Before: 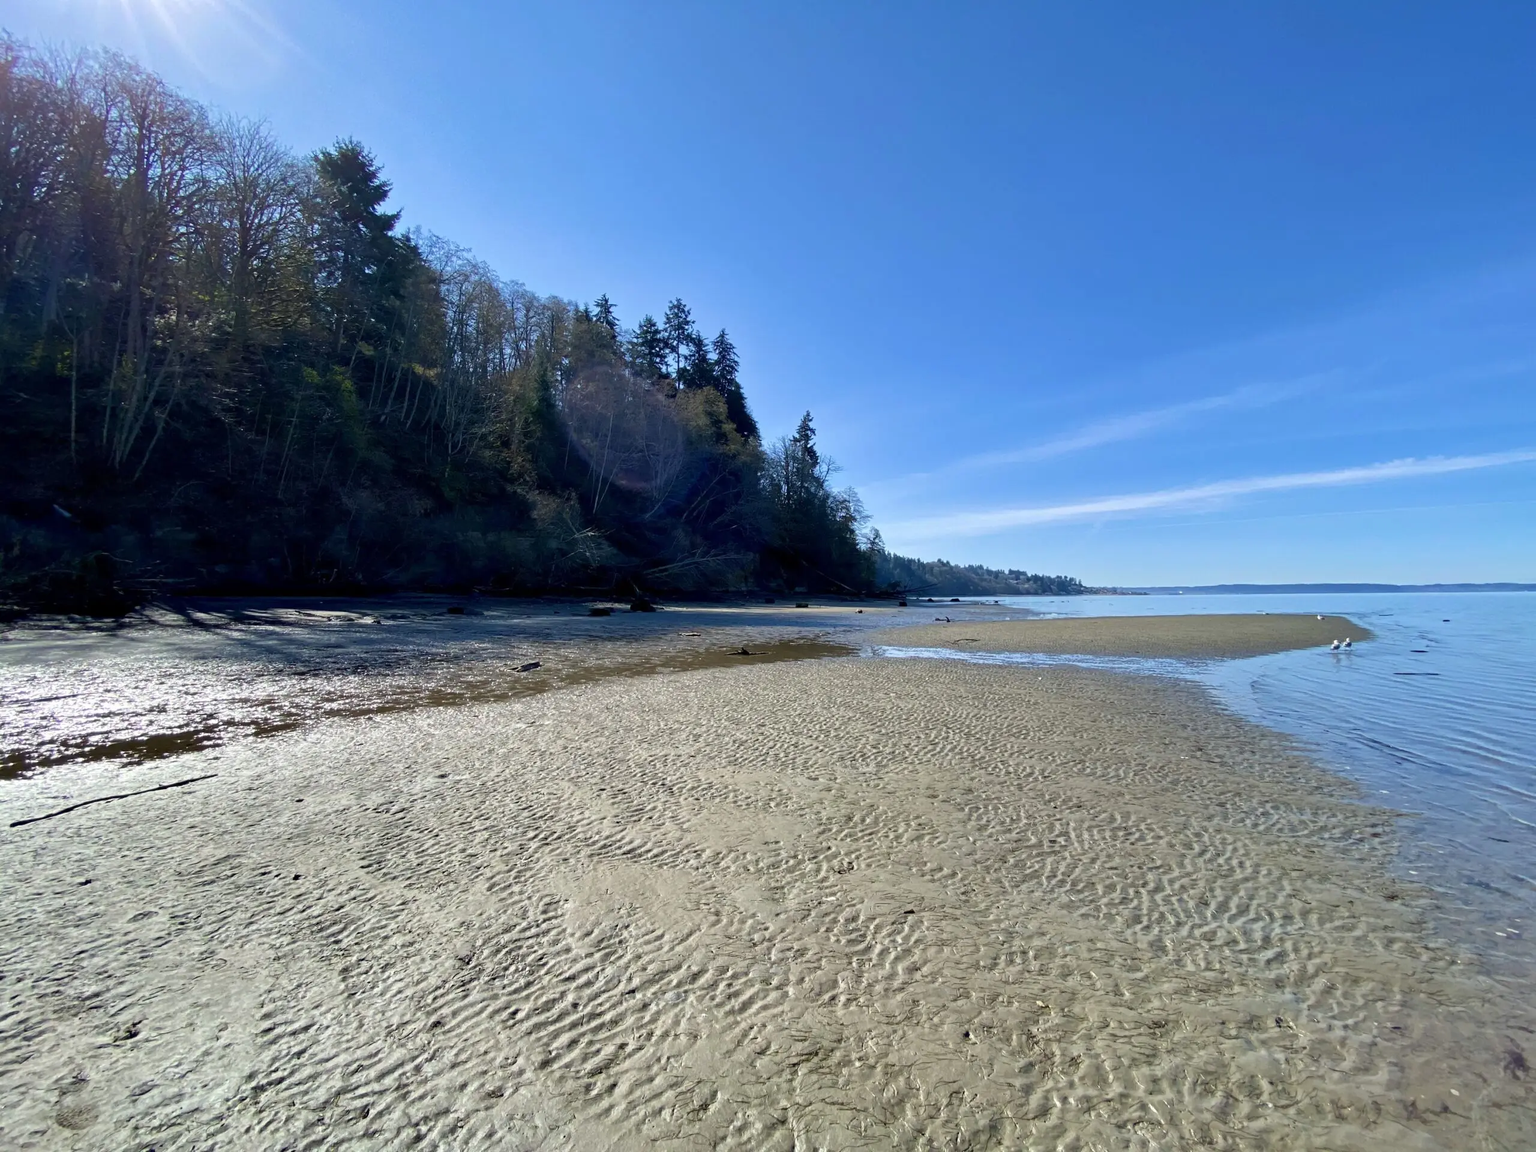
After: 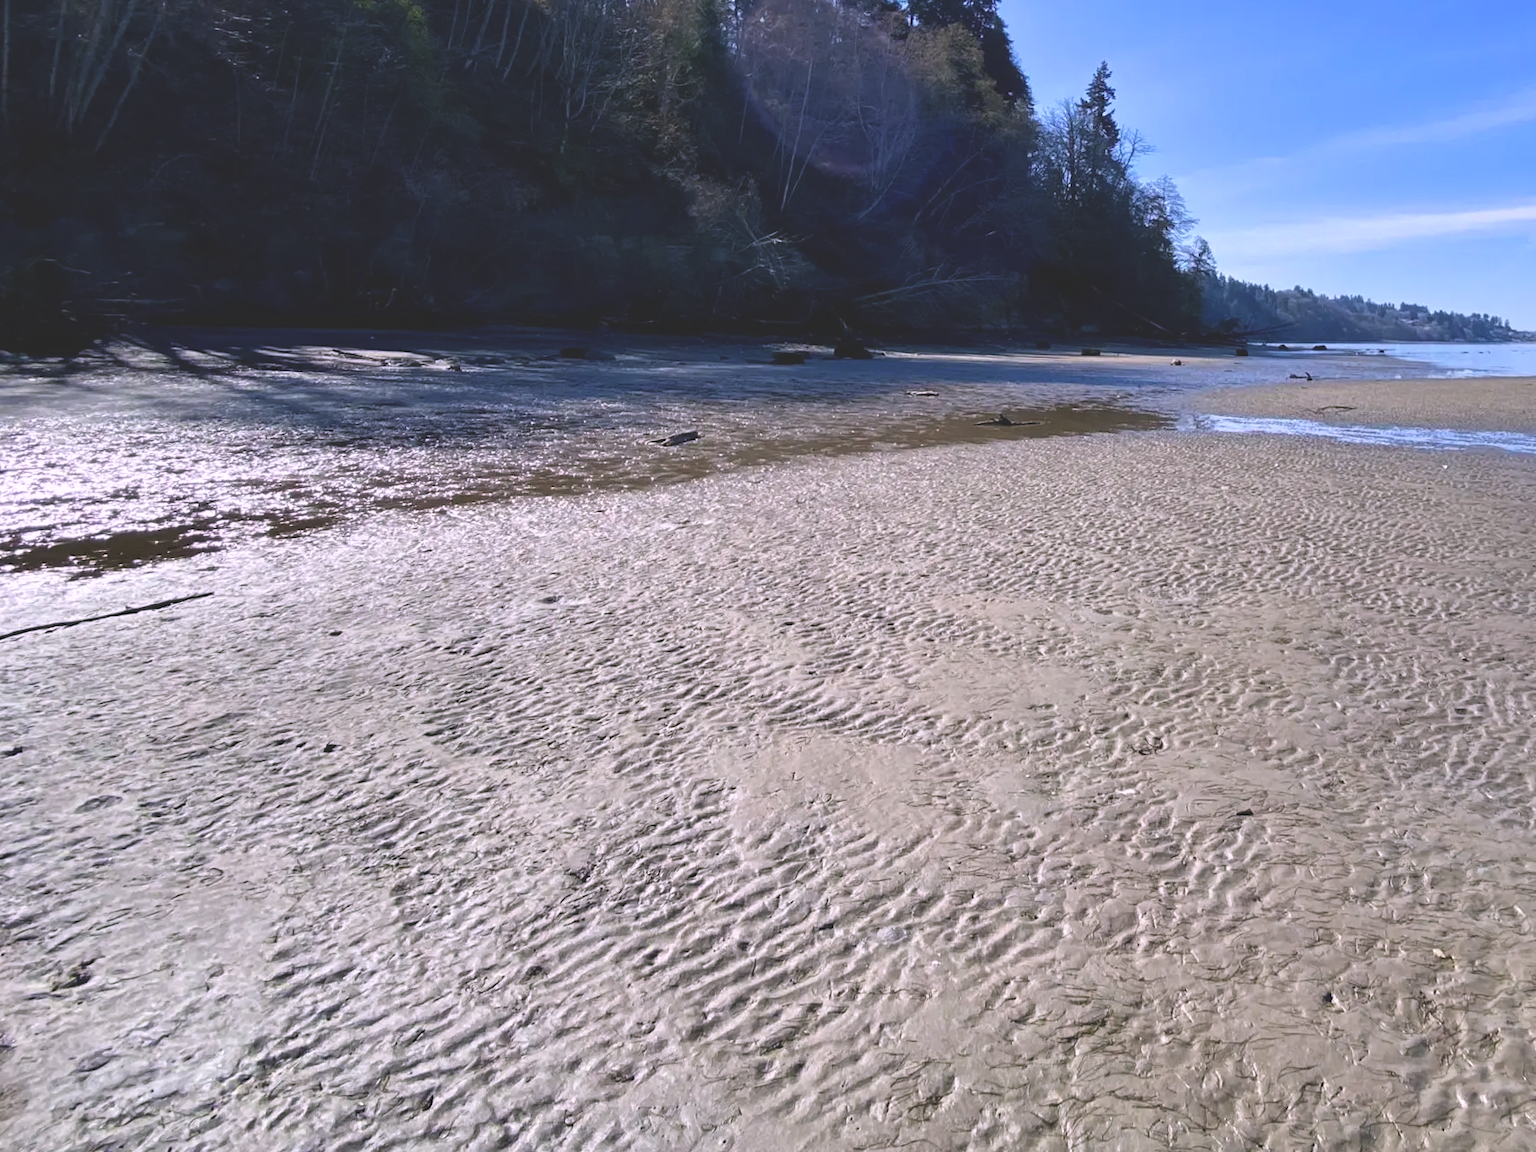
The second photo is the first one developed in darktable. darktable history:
exposure: black level correction -0.023, exposure -0.039 EV, compensate highlight preservation false
white balance: red 1.066, blue 1.119
crop and rotate: angle -0.82°, left 3.85%, top 31.828%, right 27.992%
